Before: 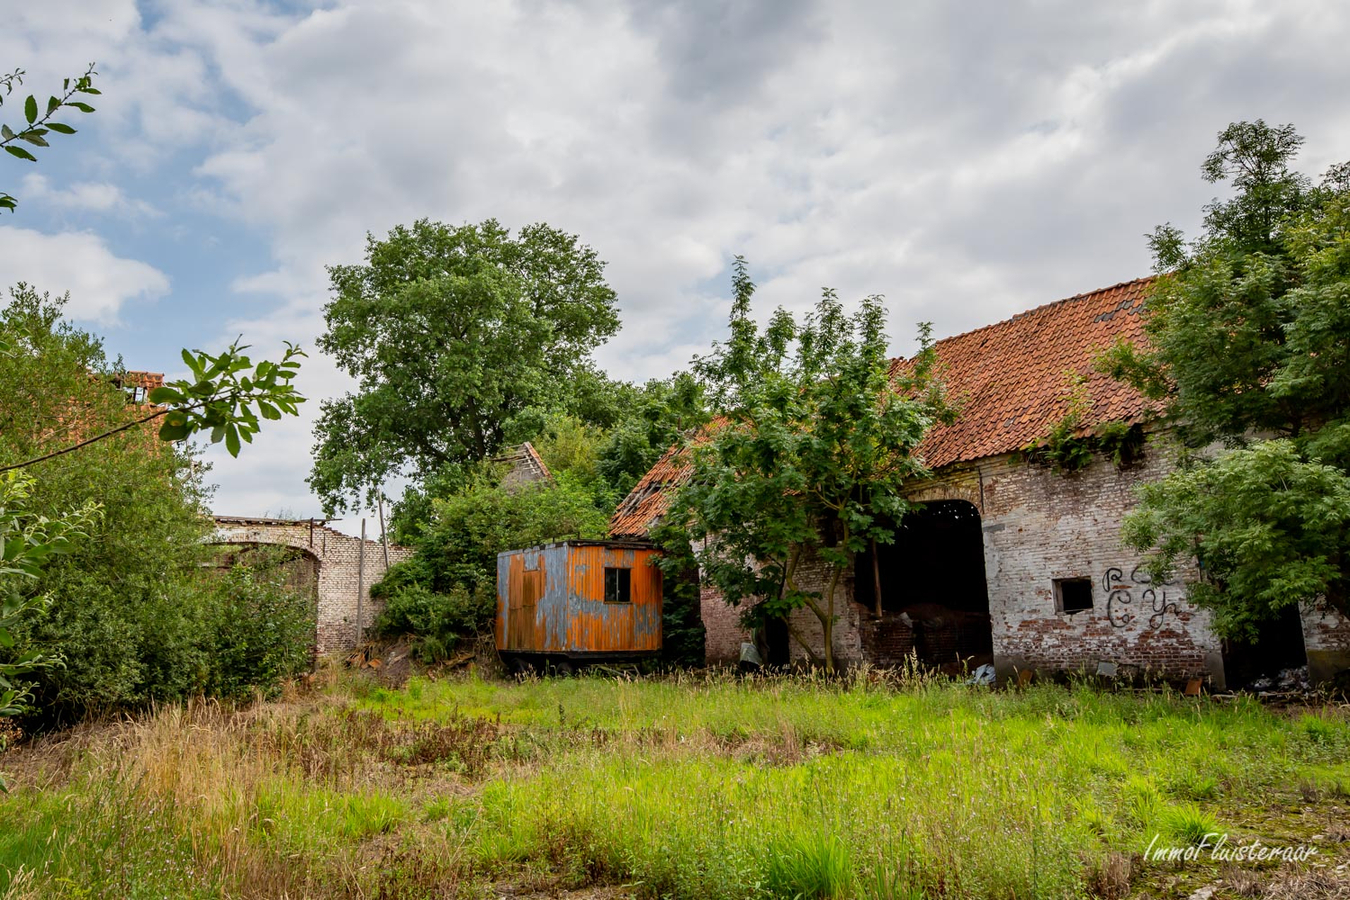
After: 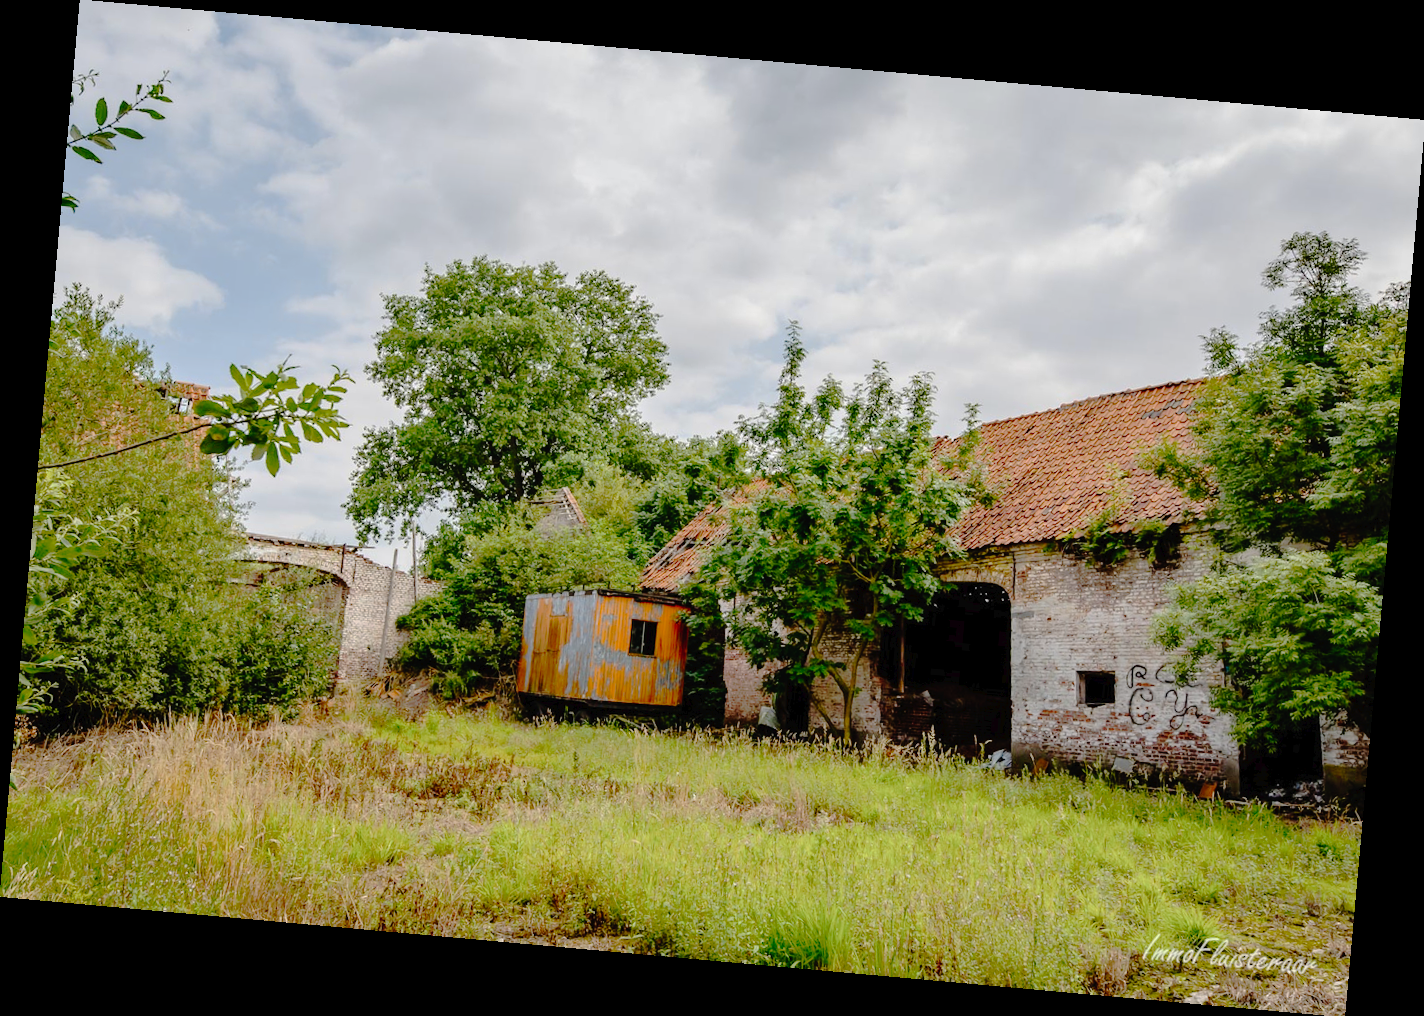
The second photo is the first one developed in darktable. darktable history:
rotate and perspective: rotation 5.12°, automatic cropping off
tone curve: curves: ch0 [(0, 0) (0.003, 0.019) (0.011, 0.019) (0.025, 0.023) (0.044, 0.032) (0.069, 0.046) (0.1, 0.073) (0.136, 0.129) (0.177, 0.207) (0.224, 0.295) (0.277, 0.394) (0.335, 0.48) (0.399, 0.524) (0.468, 0.575) (0.543, 0.628) (0.623, 0.684) (0.709, 0.739) (0.801, 0.808) (0.898, 0.9) (1, 1)], preserve colors none
